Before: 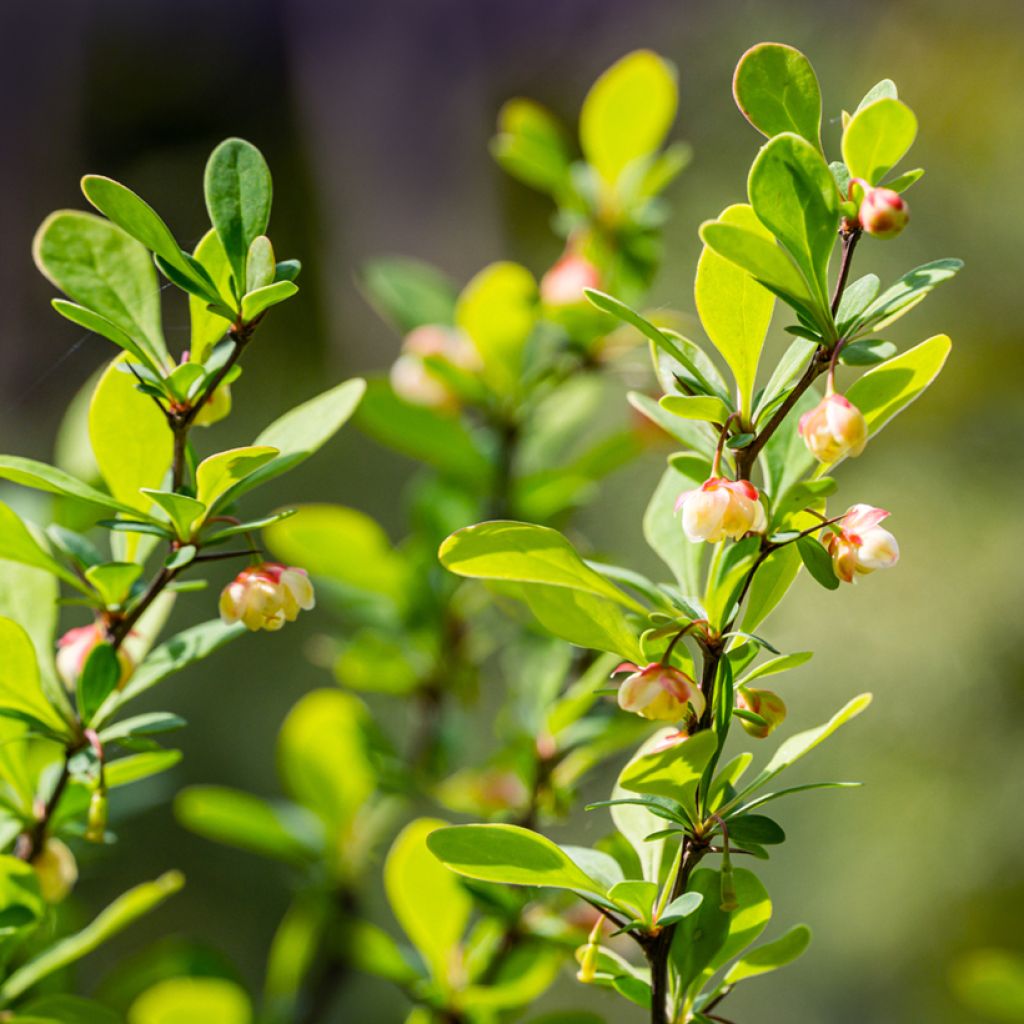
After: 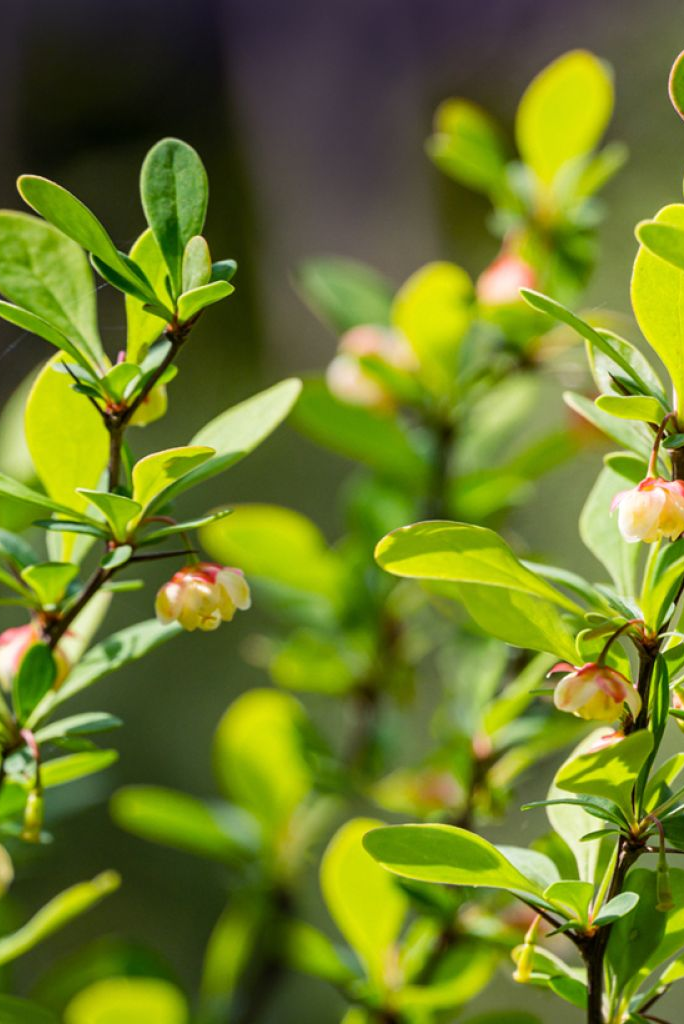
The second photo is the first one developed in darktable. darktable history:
crop and rotate: left 6.265%, right 26.856%
